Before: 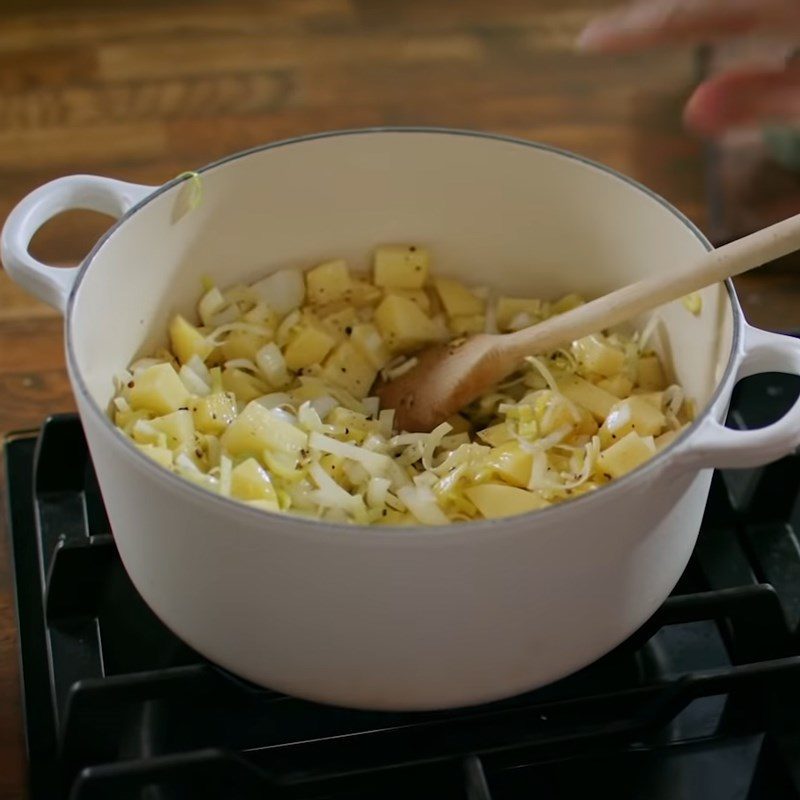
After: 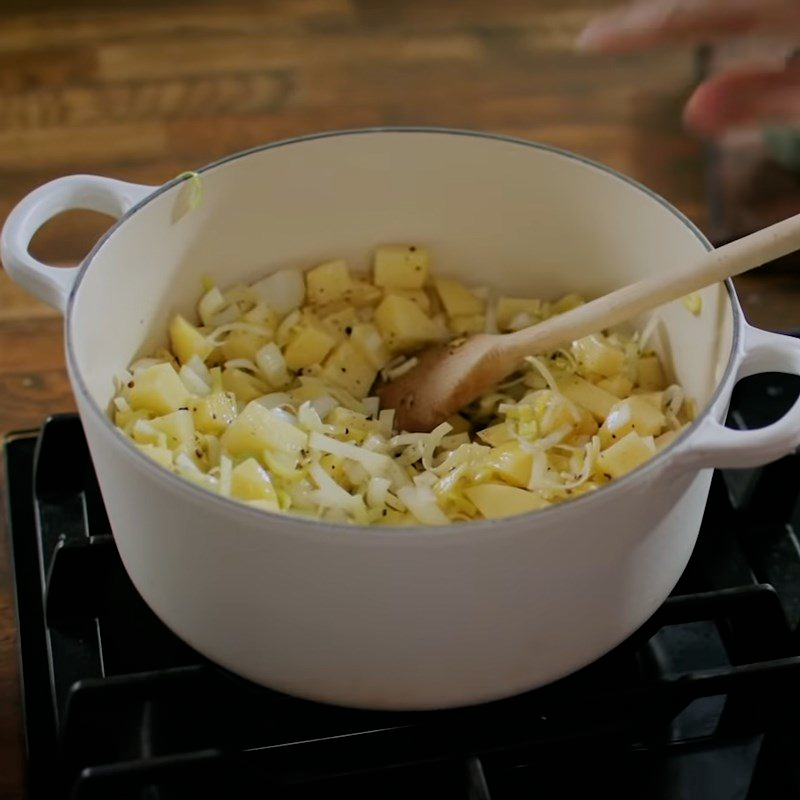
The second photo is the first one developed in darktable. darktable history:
filmic rgb: black relative exposure -7.98 EV, white relative exposure 3.83 EV, hardness 4.29
